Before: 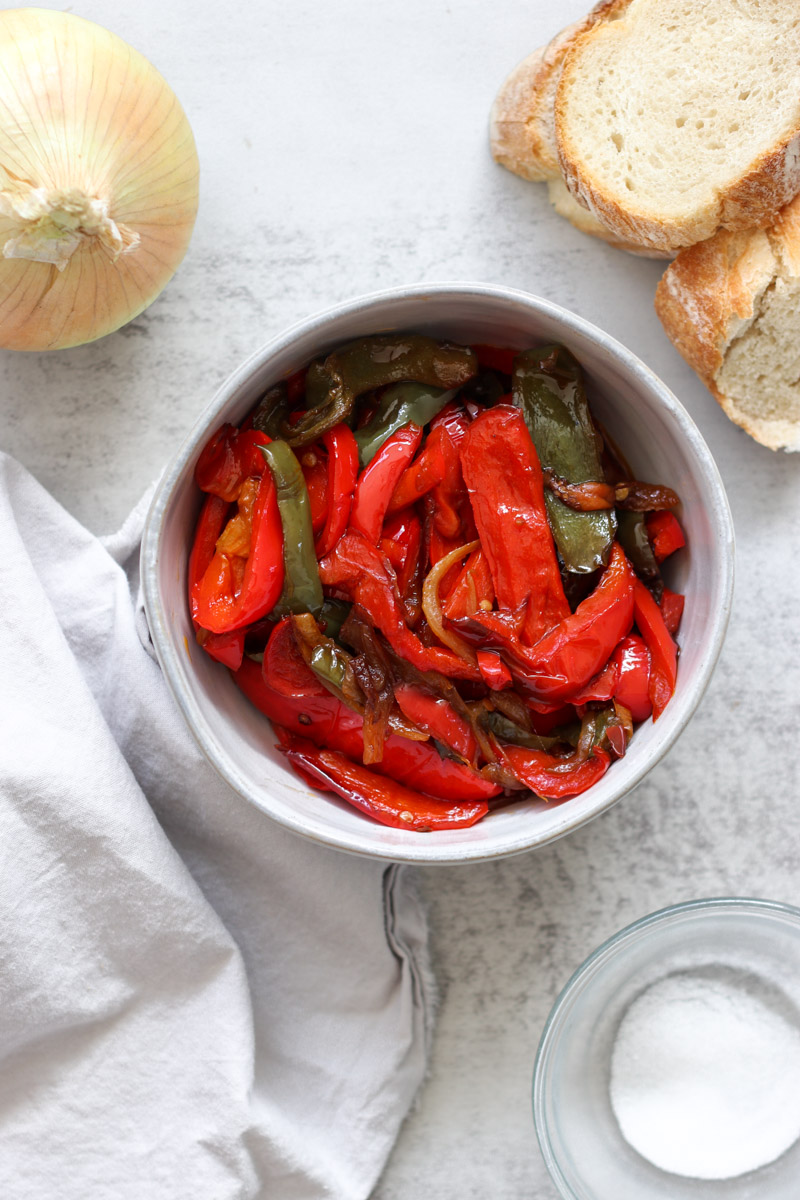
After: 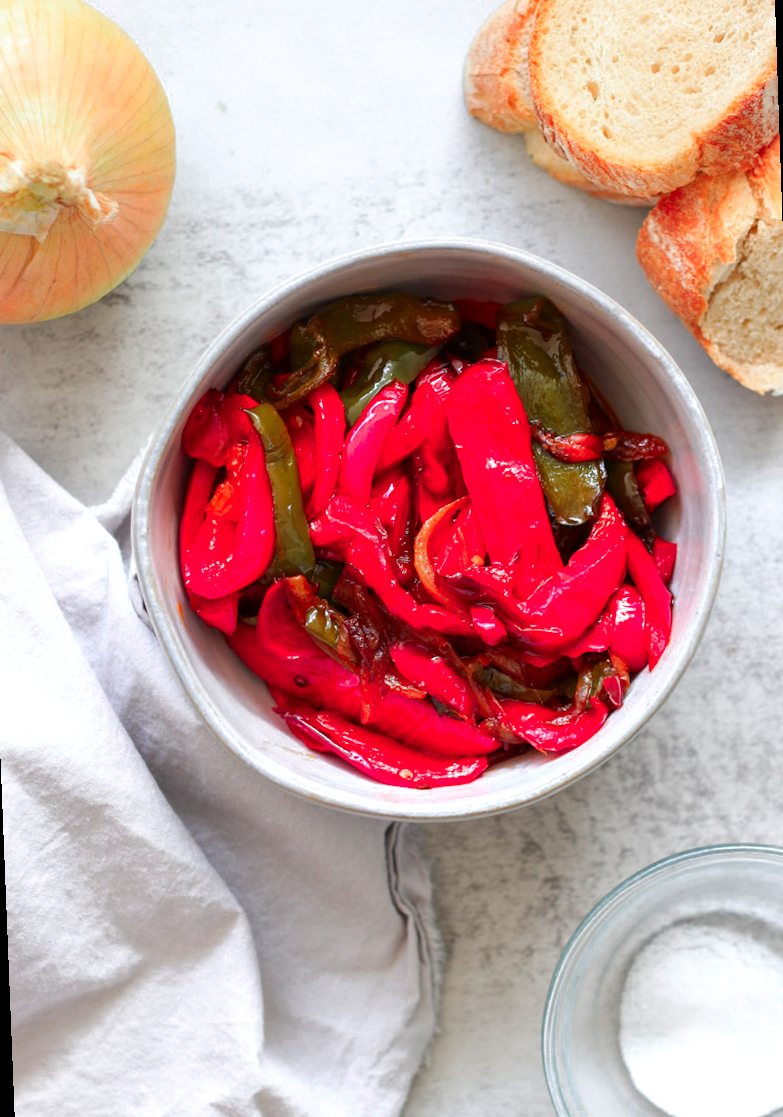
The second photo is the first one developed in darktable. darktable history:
color zones: curves: ch0 [(0.473, 0.374) (0.742, 0.784)]; ch1 [(0.354, 0.737) (0.742, 0.705)]; ch2 [(0.318, 0.421) (0.758, 0.532)]
rotate and perspective: rotation -2.12°, lens shift (vertical) 0.009, lens shift (horizontal) -0.008, automatic cropping original format, crop left 0.036, crop right 0.964, crop top 0.05, crop bottom 0.959
